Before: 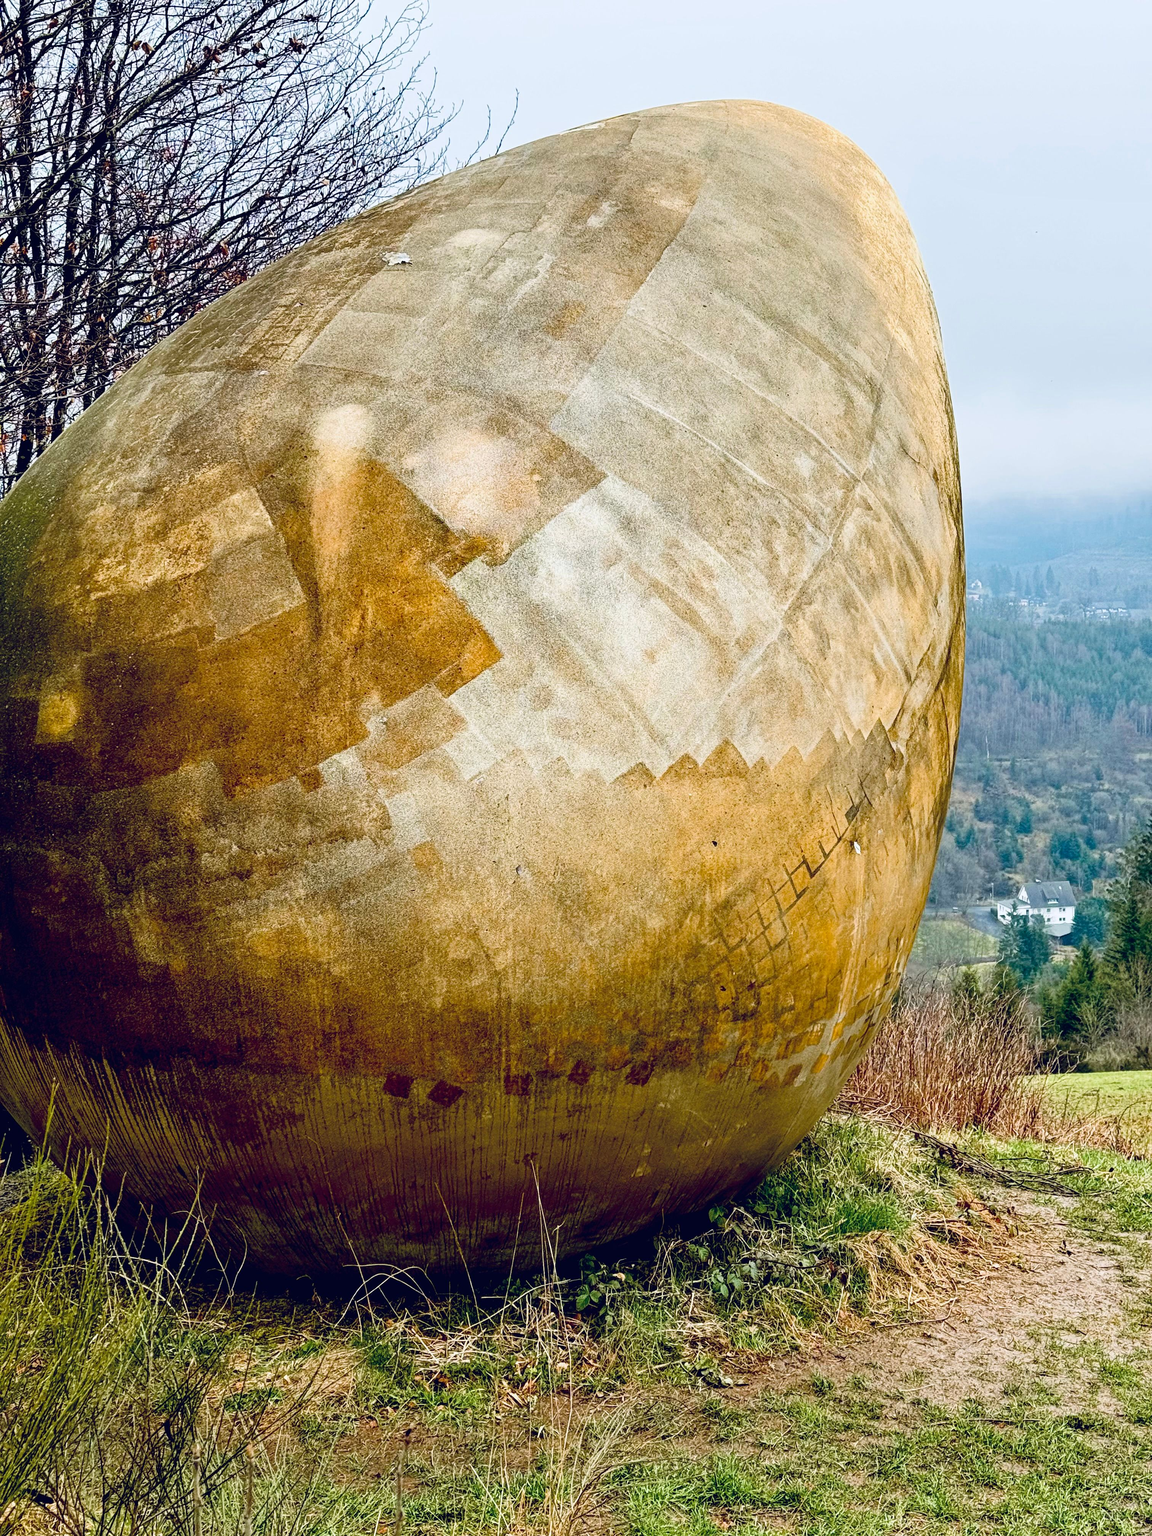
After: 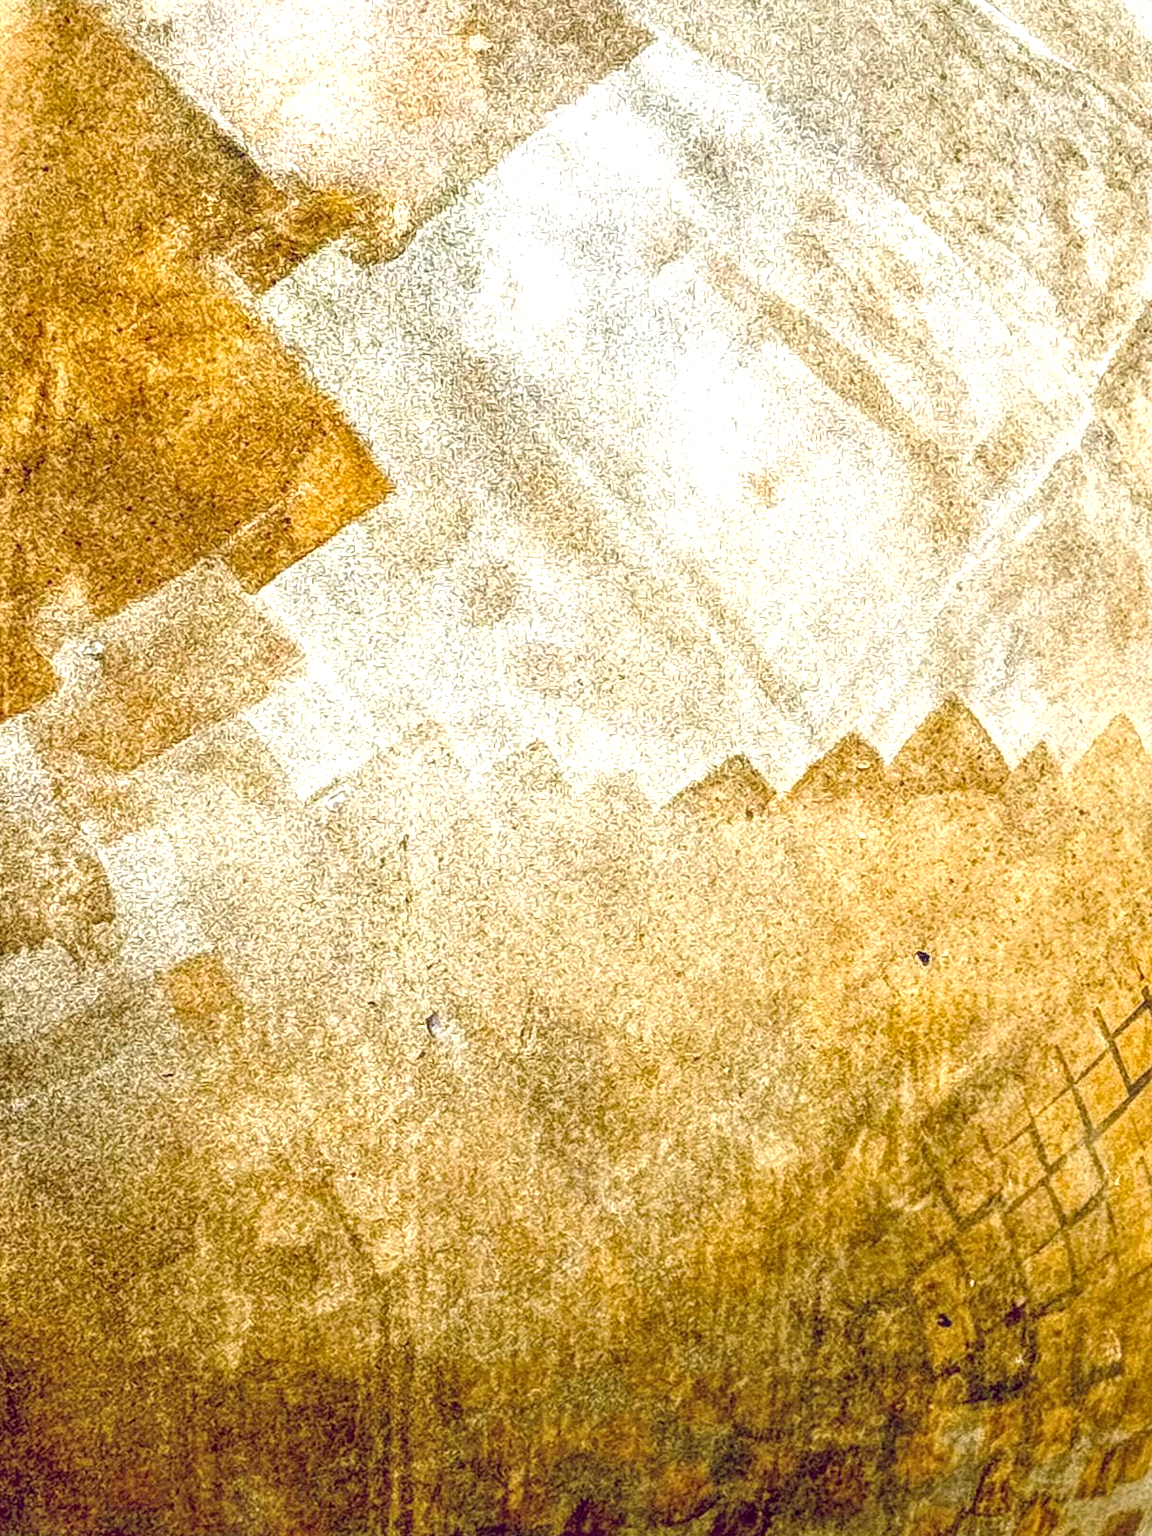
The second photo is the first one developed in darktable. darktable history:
exposure: black level correction 0.001, exposure 0.5 EV, compensate exposure bias true, compensate highlight preservation false
crop: left 30%, top 30%, right 30%, bottom 30%
local contrast: highlights 74%, shadows 55%, detail 176%, midtone range 0.207
